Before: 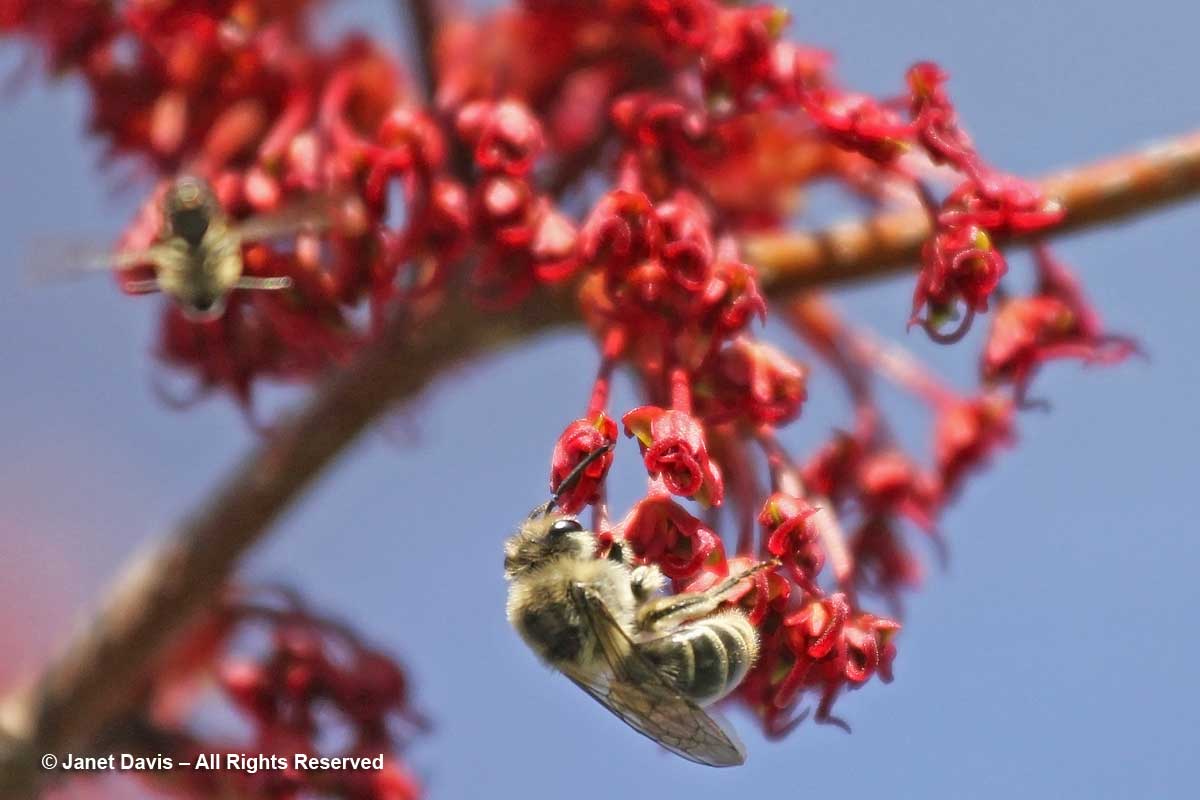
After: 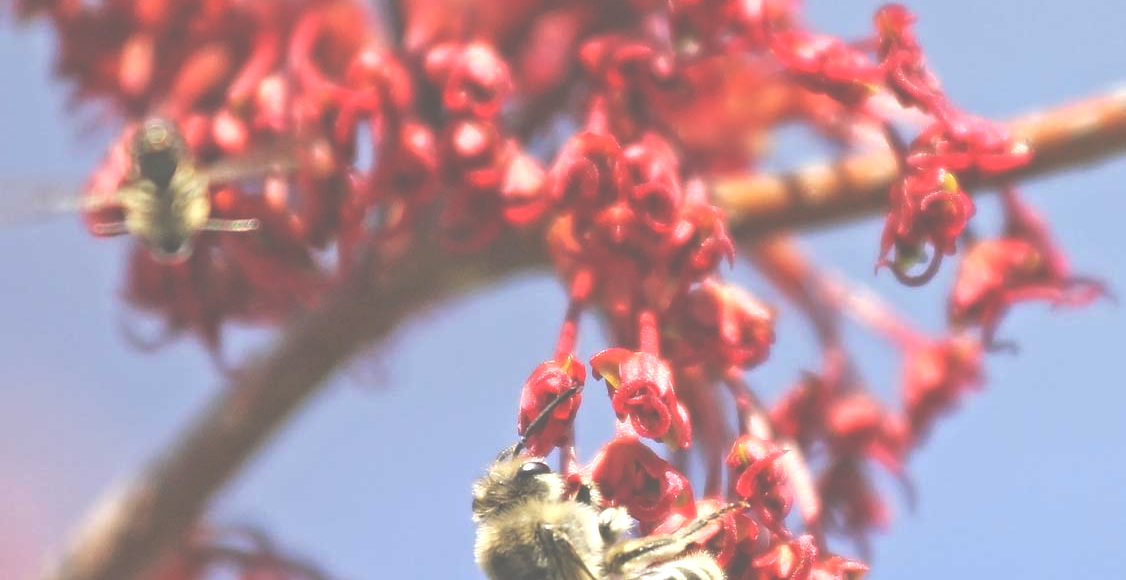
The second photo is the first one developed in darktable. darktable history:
crop: left 2.737%, top 7.287%, right 3.421%, bottom 20.179%
exposure: black level correction -0.071, exposure 0.5 EV, compensate highlight preservation false
